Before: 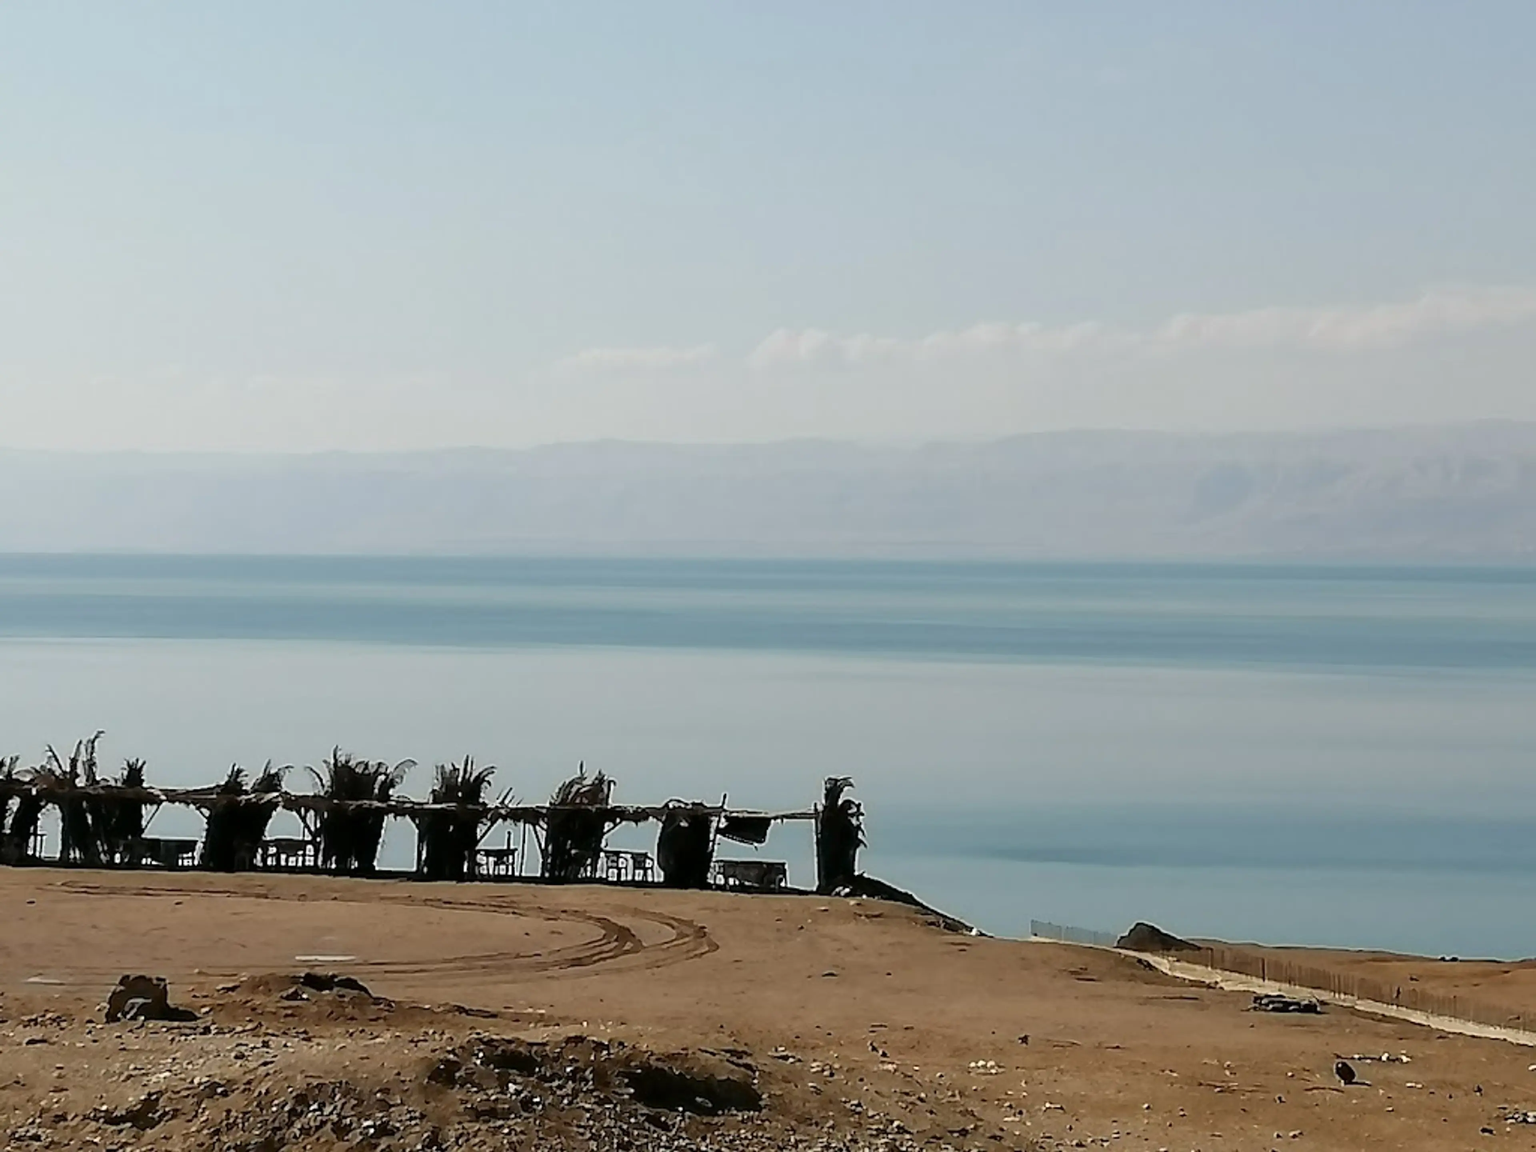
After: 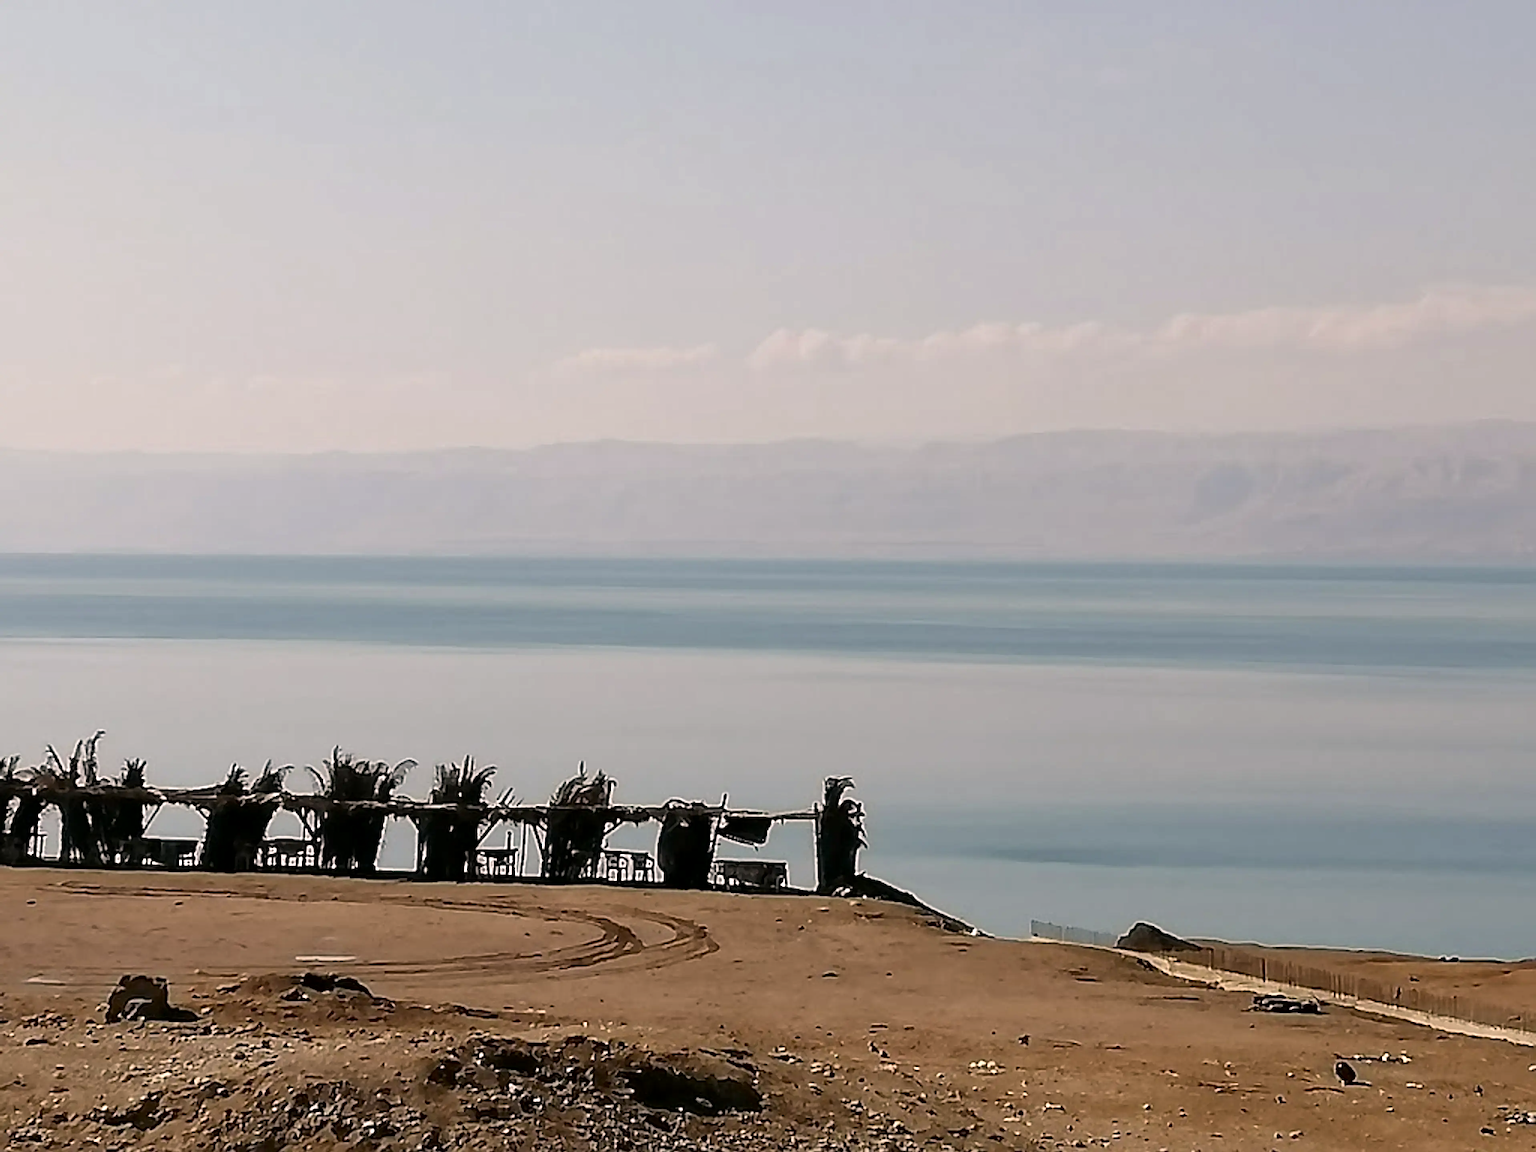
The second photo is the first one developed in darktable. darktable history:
sharpen: radius 4
local contrast: mode bilateral grid, contrast 20, coarseness 50, detail 120%, midtone range 0.2
color correction: highlights a* 7.34, highlights b* 4.37
